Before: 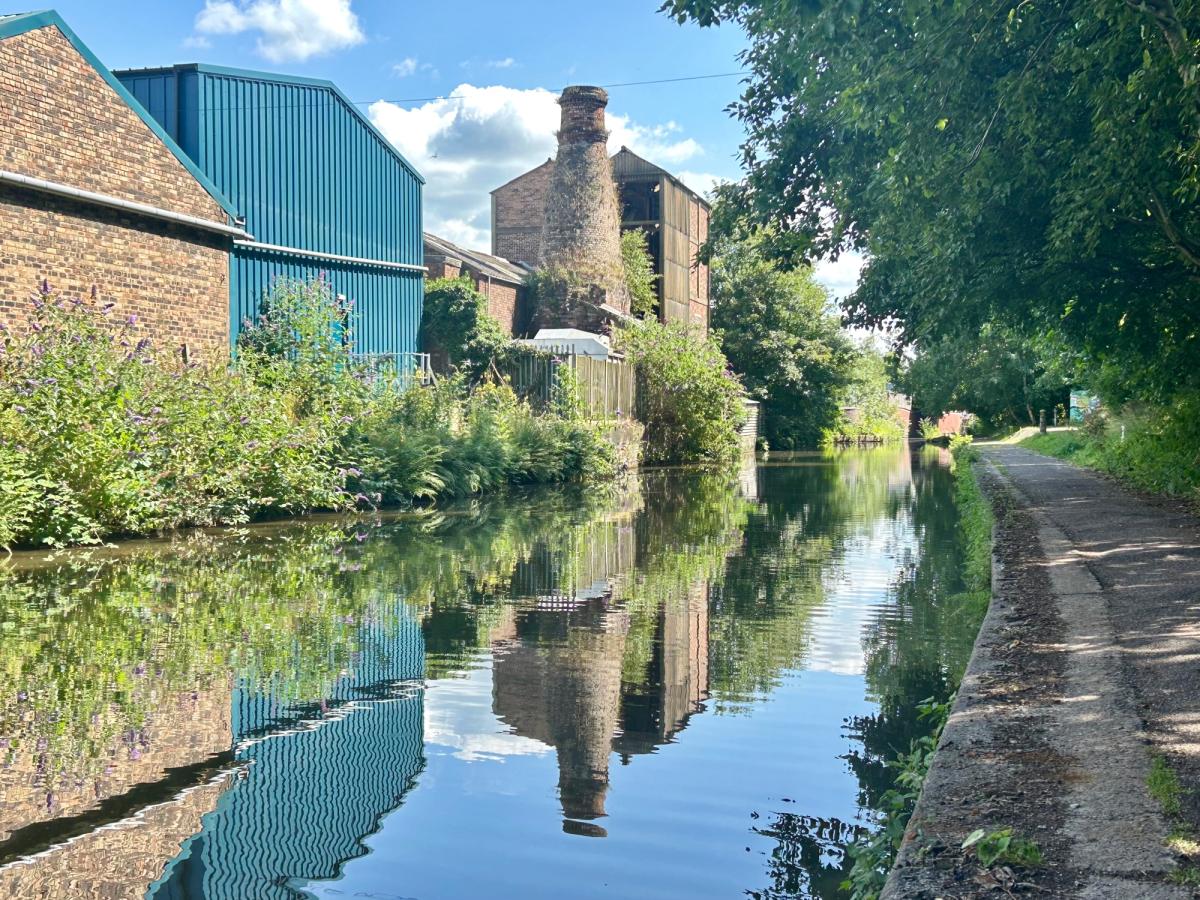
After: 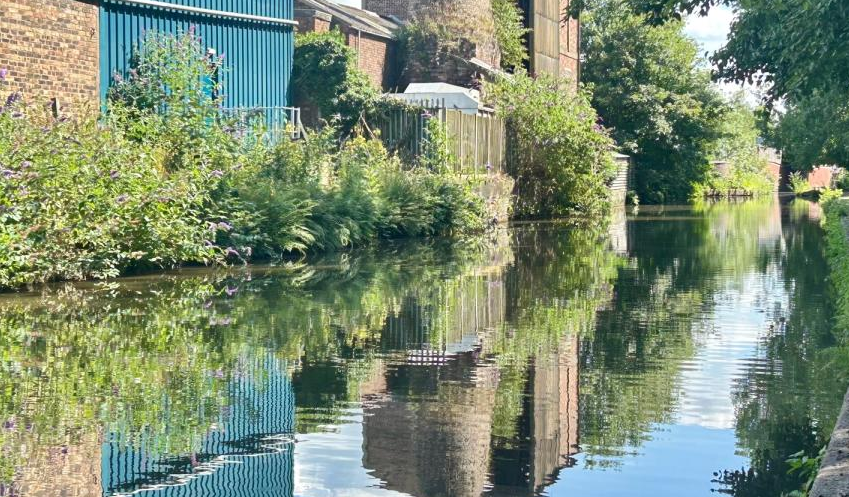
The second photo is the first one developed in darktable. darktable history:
crop: left 10.892%, top 27.376%, right 18.279%, bottom 17.299%
